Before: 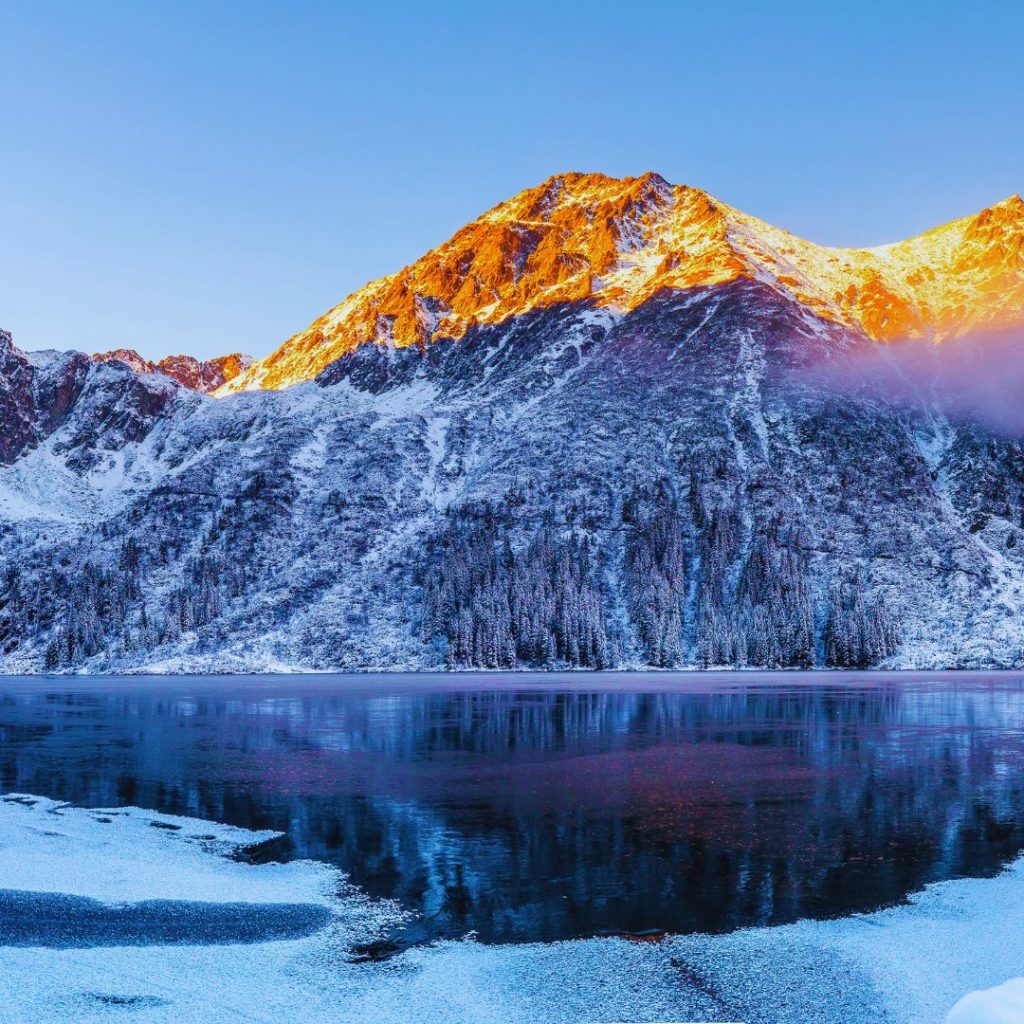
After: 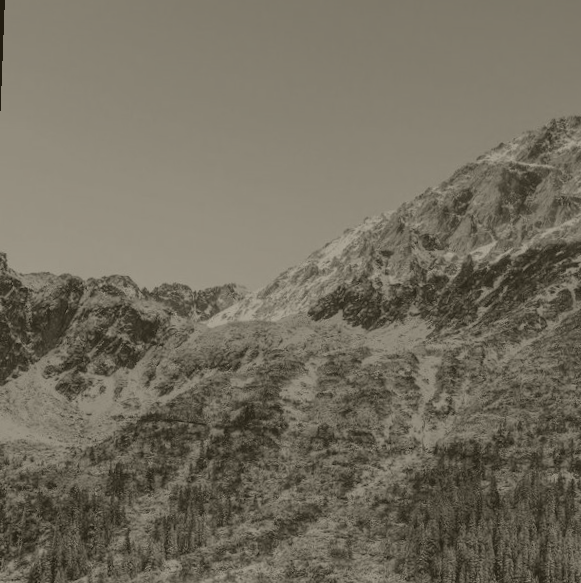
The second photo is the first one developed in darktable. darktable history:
crop and rotate: left 3.047%, top 7.509%, right 42.236%, bottom 37.598%
rotate and perspective: rotation 2.27°, automatic cropping off
white balance: emerald 1
colorize: hue 41.44°, saturation 22%, source mix 60%, lightness 10.61%
